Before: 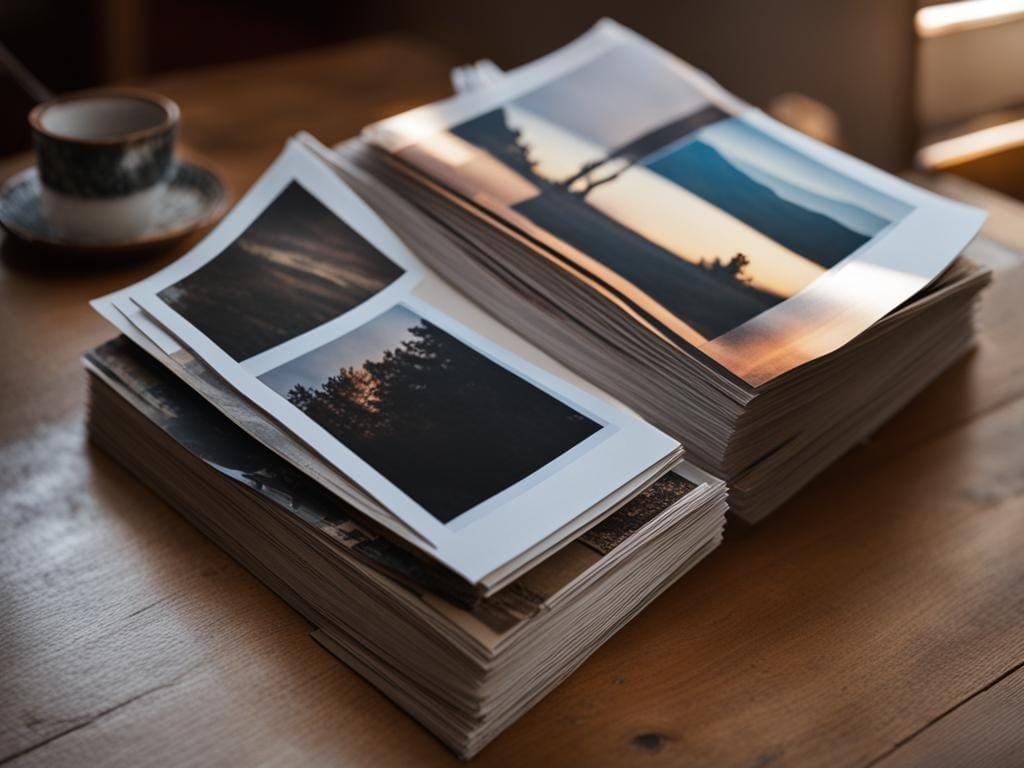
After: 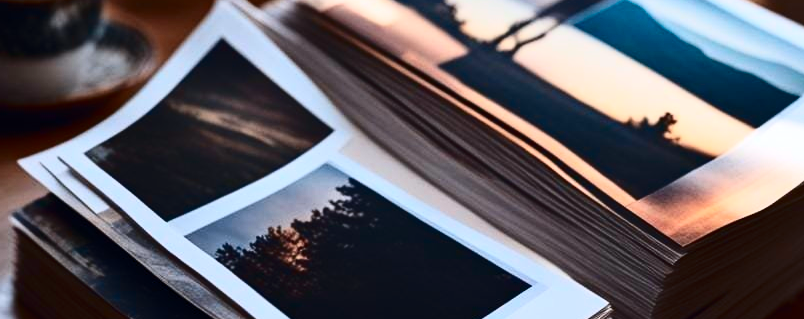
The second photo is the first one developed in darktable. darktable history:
tone curve: curves: ch0 [(0, 0) (0.236, 0.124) (0.373, 0.304) (0.542, 0.593) (0.737, 0.873) (1, 1)]; ch1 [(0, 0) (0.399, 0.328) (0.488, 0.484) (0.598, 0.624) (1, 1)]; ch2 [(0, 0) (0.448, 0.405) (0.523, 0.511) (0.592, 0.59) (1, 1)], color space Lab, independent channels, preserve colors none
levels: mode automatic, black 0.023%, white 99.97%, levels [0.062, 0.494, 0.925]
crop: left 7.036%, top 18.398%, right 14.379%, bottom 40.043%
